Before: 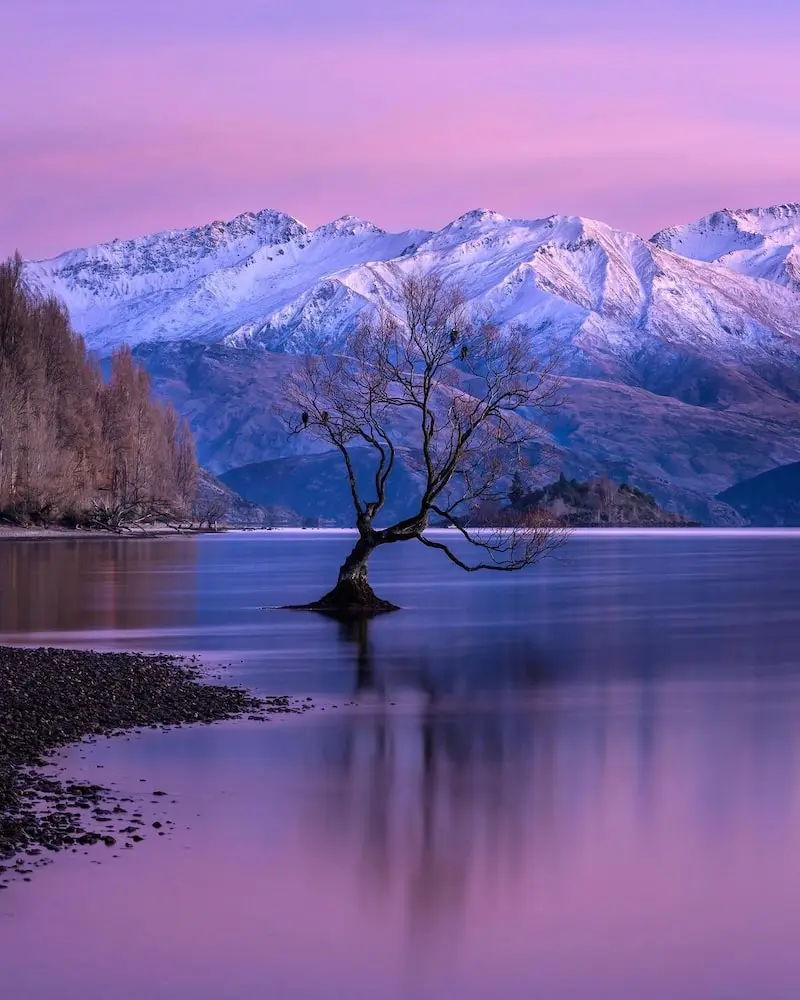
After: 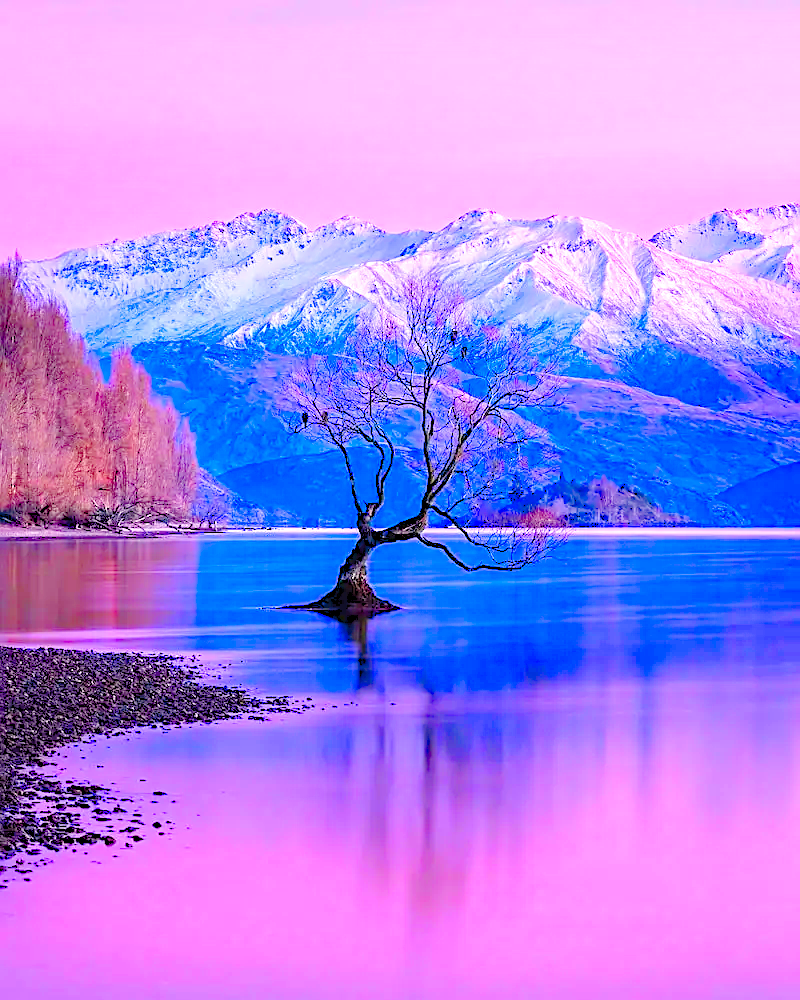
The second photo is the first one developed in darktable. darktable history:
sharpen: on, module defaults
color balance rgb: highlights gain › chroma 1.049%, highlights gain › hue 60.05°, perceptual saturation grading › global saturation 23.825%, perceptual saturation grading › highlights -23.367%, perceptual saturation grading › mid-tones 24.174%, perceptual saturation grading › shadows 40.213%, global vibrance 32.968%
levels: levels [0.008, 0.318, 0.836]
